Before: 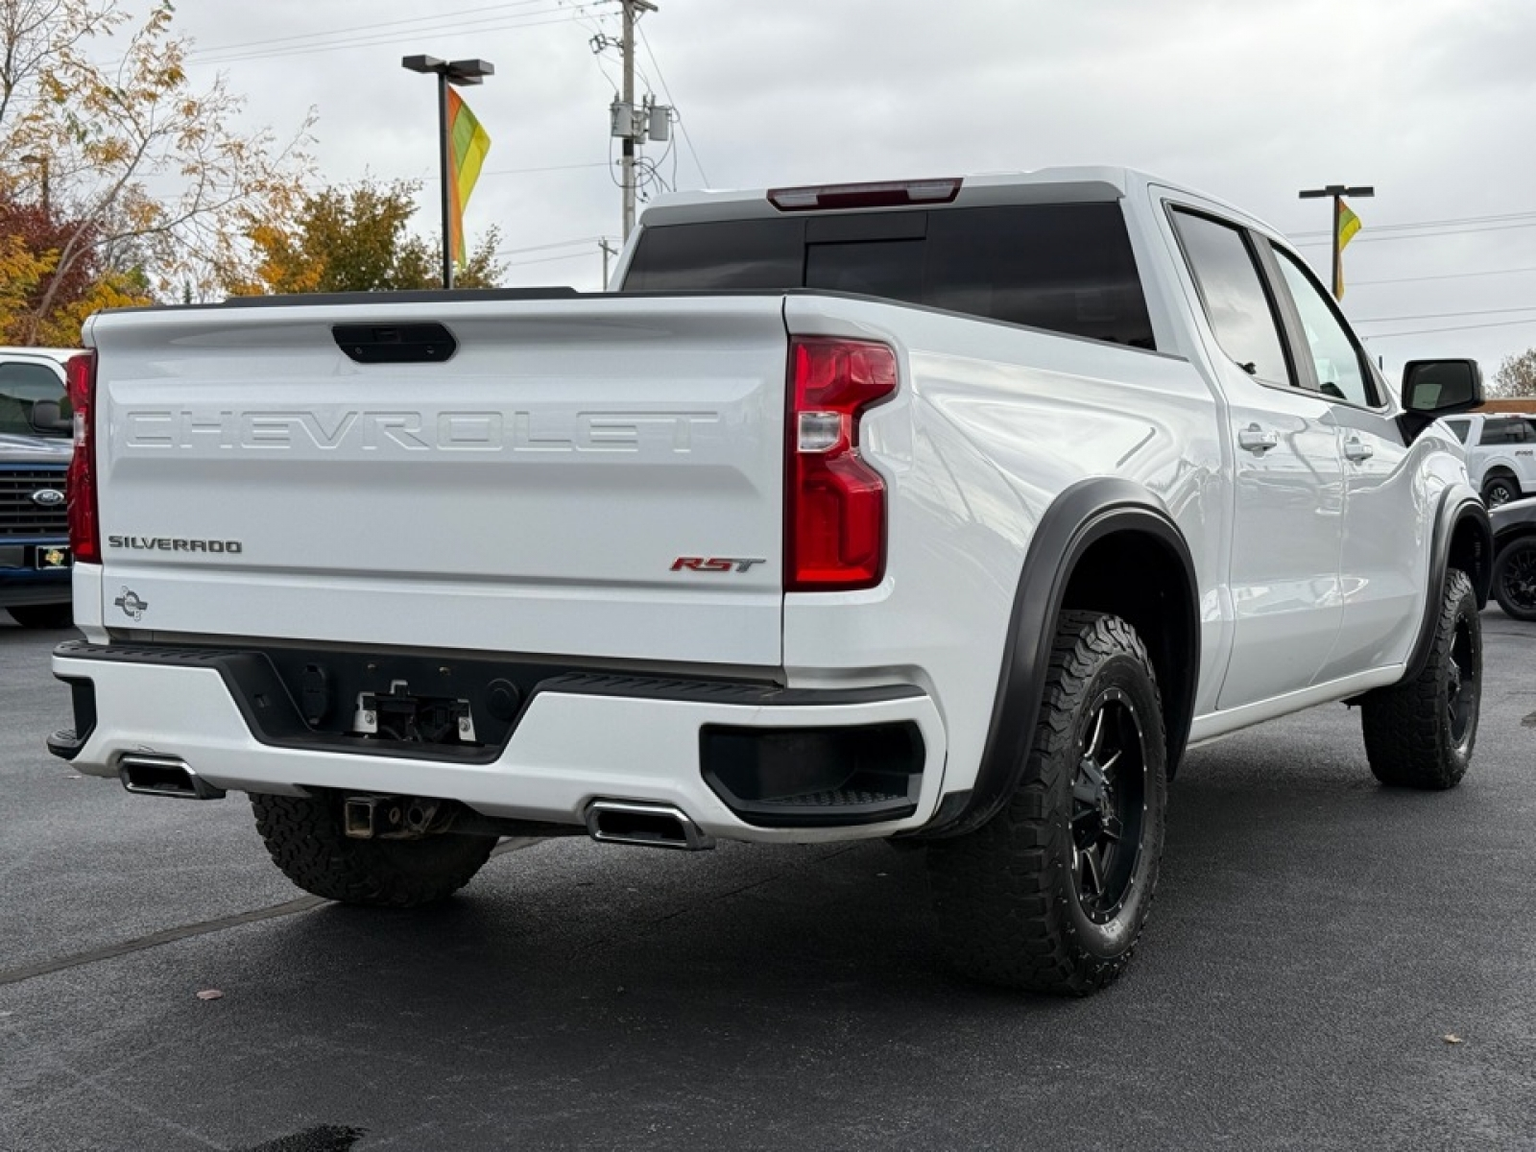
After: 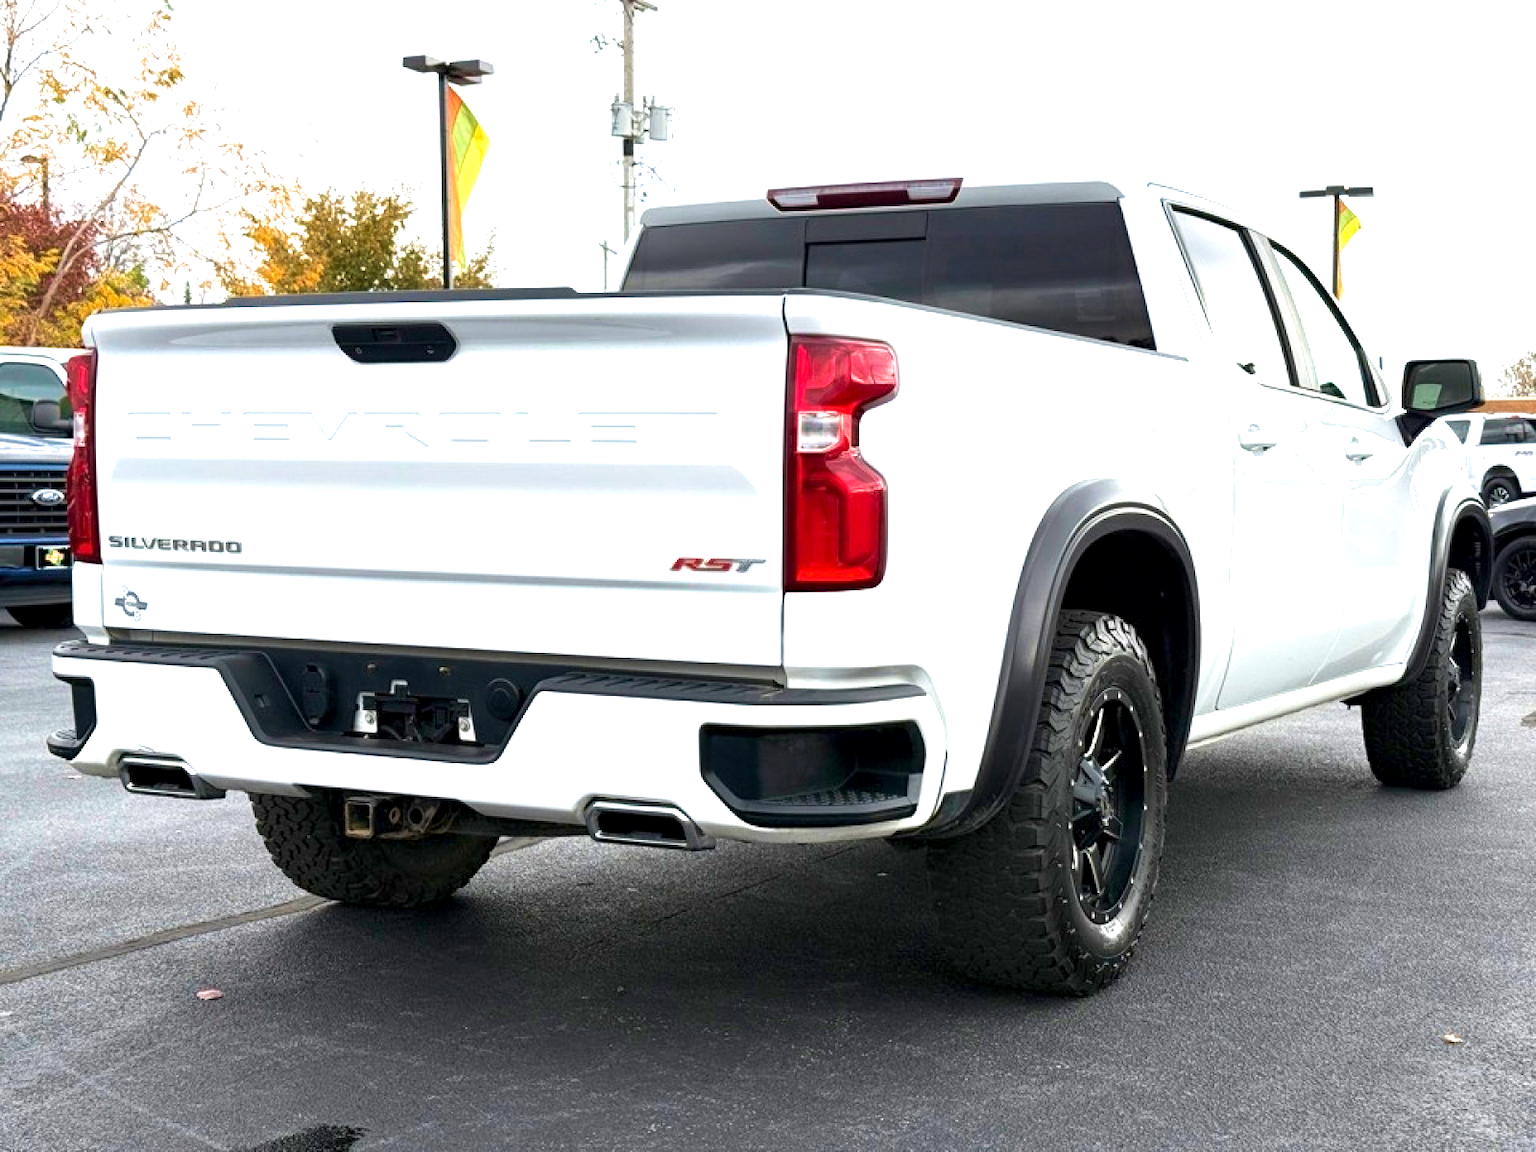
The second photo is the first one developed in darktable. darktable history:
exposure: black level correction 0.001, exposure 1.398 EV, compensate highlight preservation false
velvia: strength 44.5%
